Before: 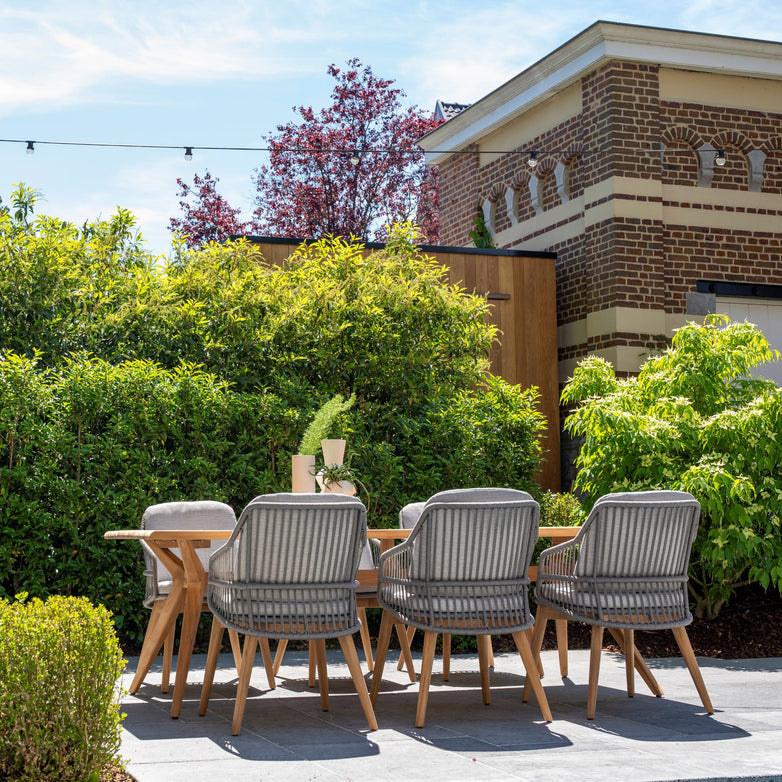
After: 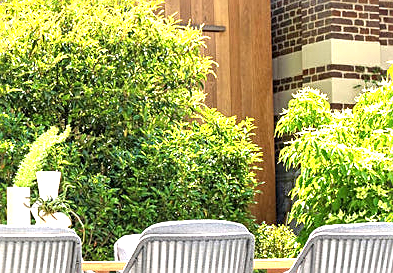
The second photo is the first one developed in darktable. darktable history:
crop: left 36.48%, top 34.274%, right 13.138%, bottom 30.792%
sharpen: on, module defaults
exposure: black level correction 0, exposure 1.745 EV, compensate exposure bias true, compensate highlight preservation false
